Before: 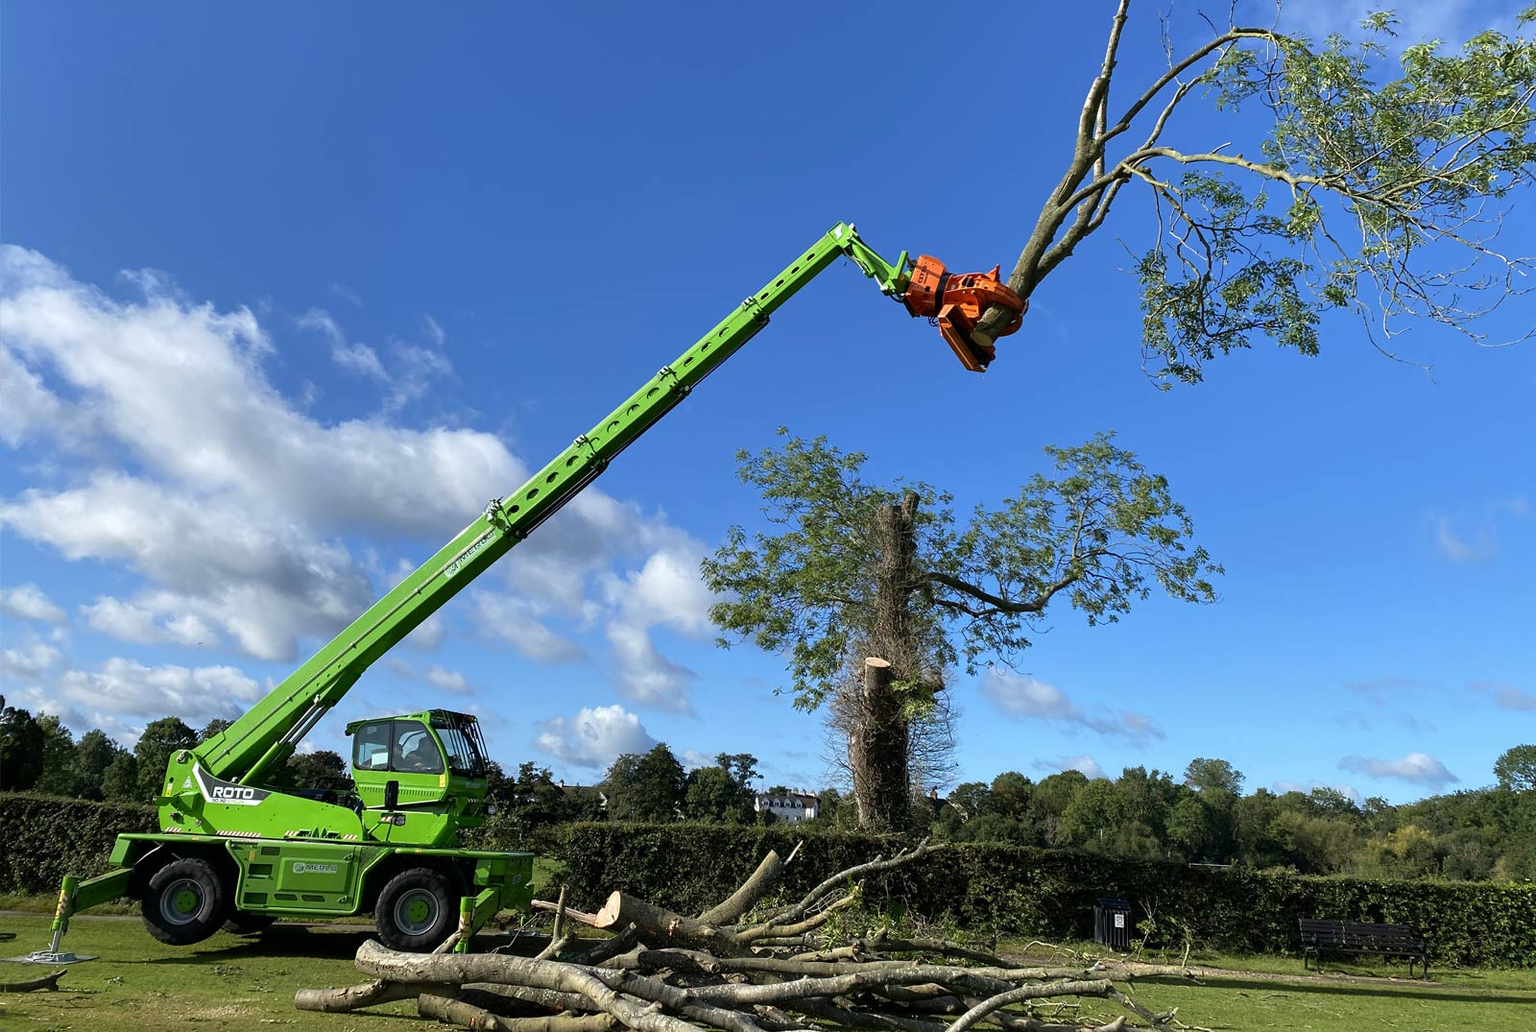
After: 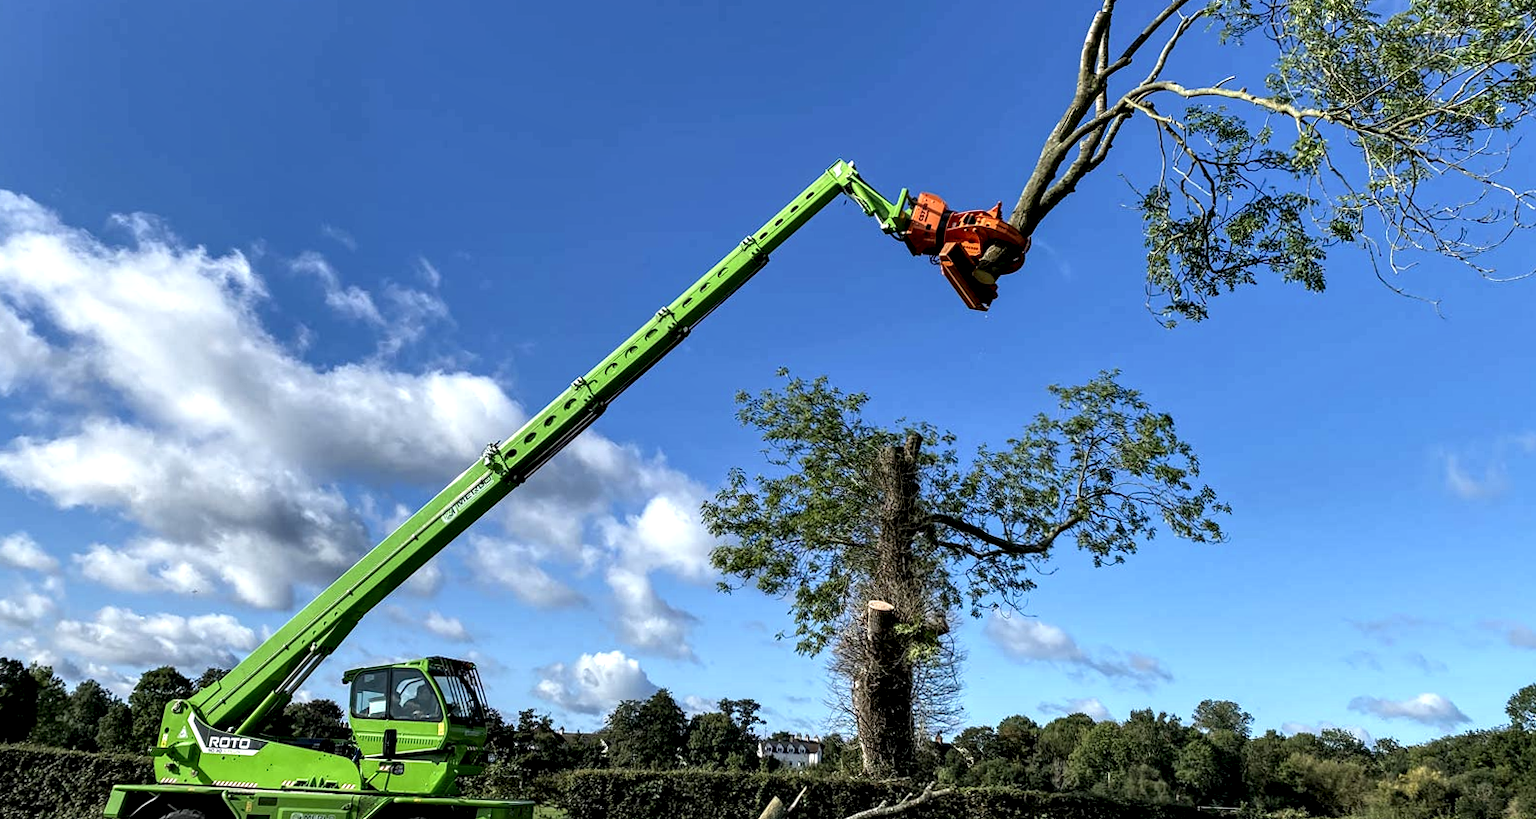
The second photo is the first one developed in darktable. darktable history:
rotate and perspective: rotation -0.45°, automatic cropping original format, crop left 0.008, crop right 0.992, crop top 0.012, crop bottom 0.988
local contrast: highlights 65%, shadows 54%, detail 169%, midtone range 0.514
crop and rotate: top 5.667%, bottom 14.937%
